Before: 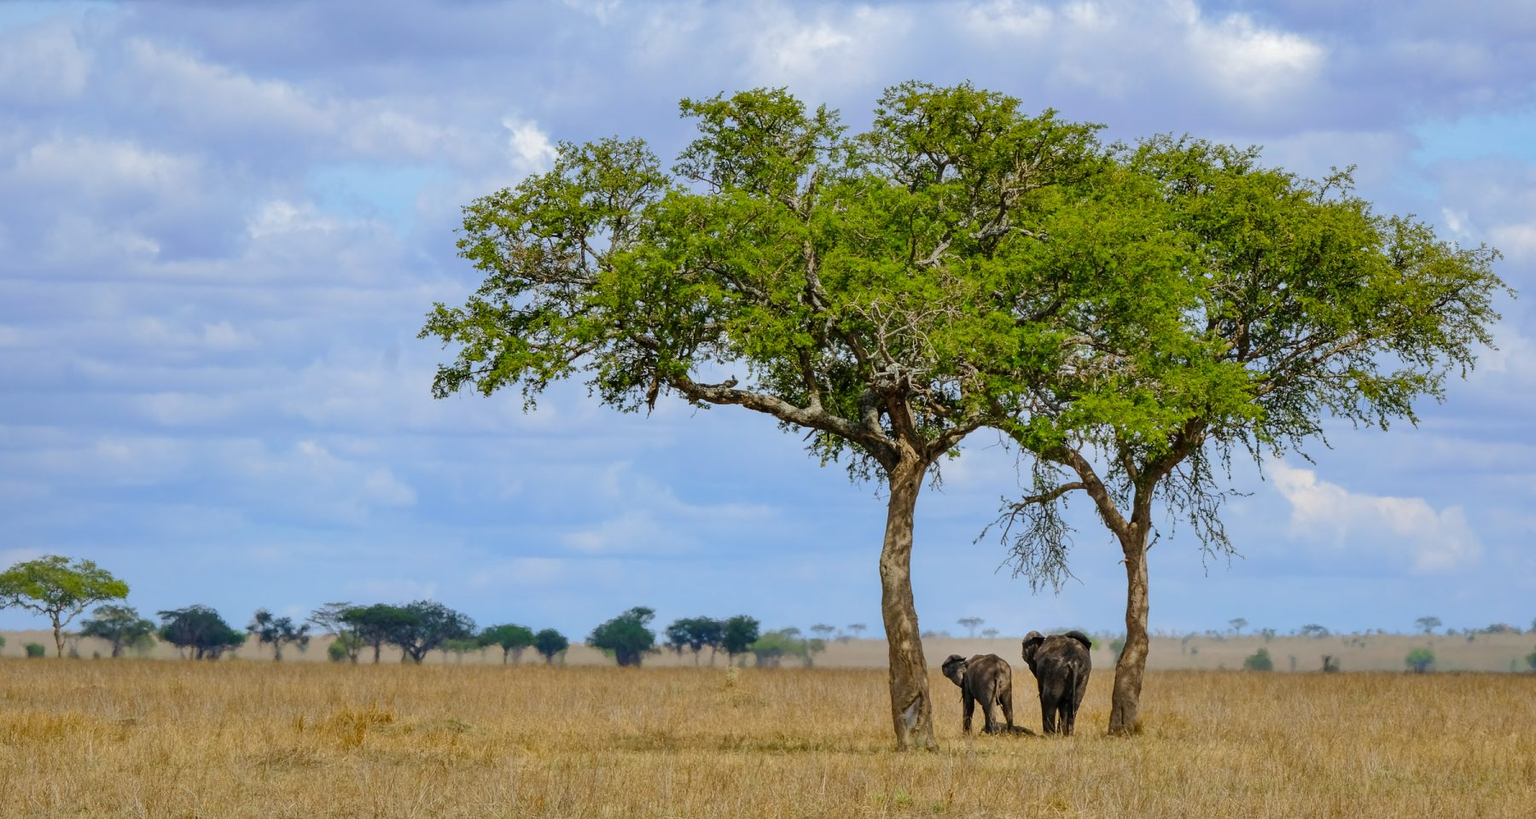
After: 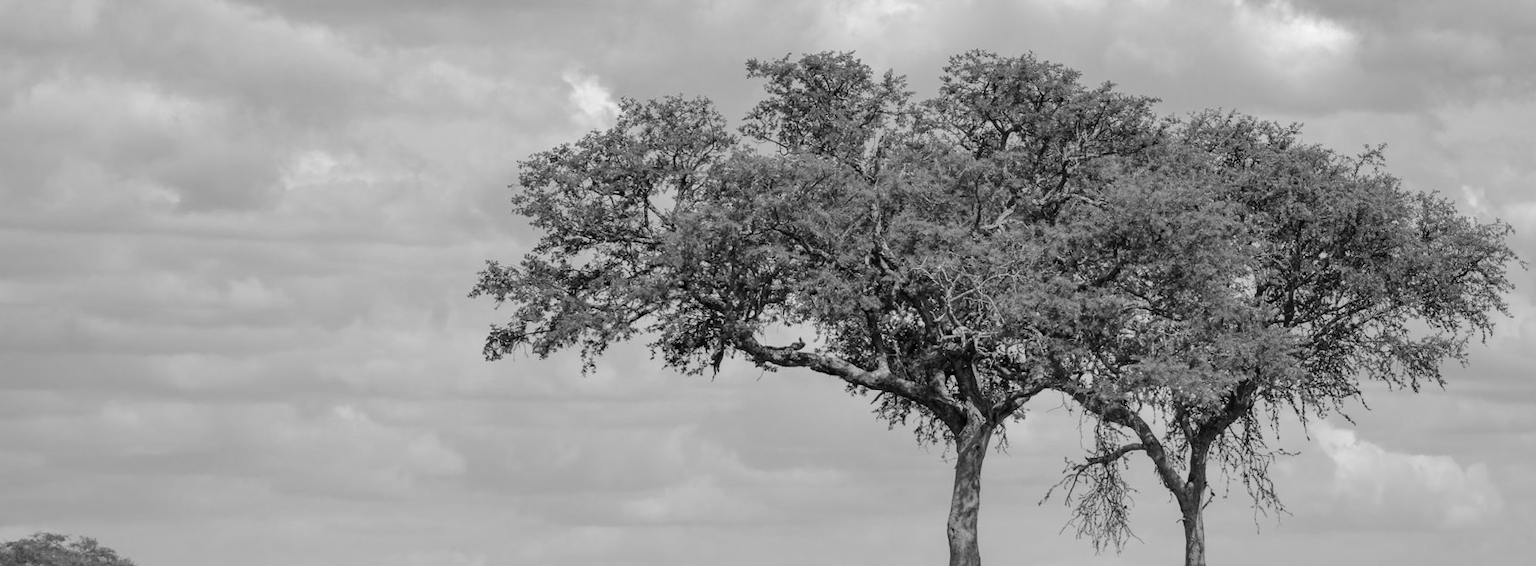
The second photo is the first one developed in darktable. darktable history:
crop: bottom 24.967%
rotate and perspective: rotation -0.013°, lens shift (vertical) -0.027, lens shift (horizontal) 0.178, crop left 0.016, crop right 0.989, crop top 0.082, crop bottom 0.918
monochrome: on, module defaults
